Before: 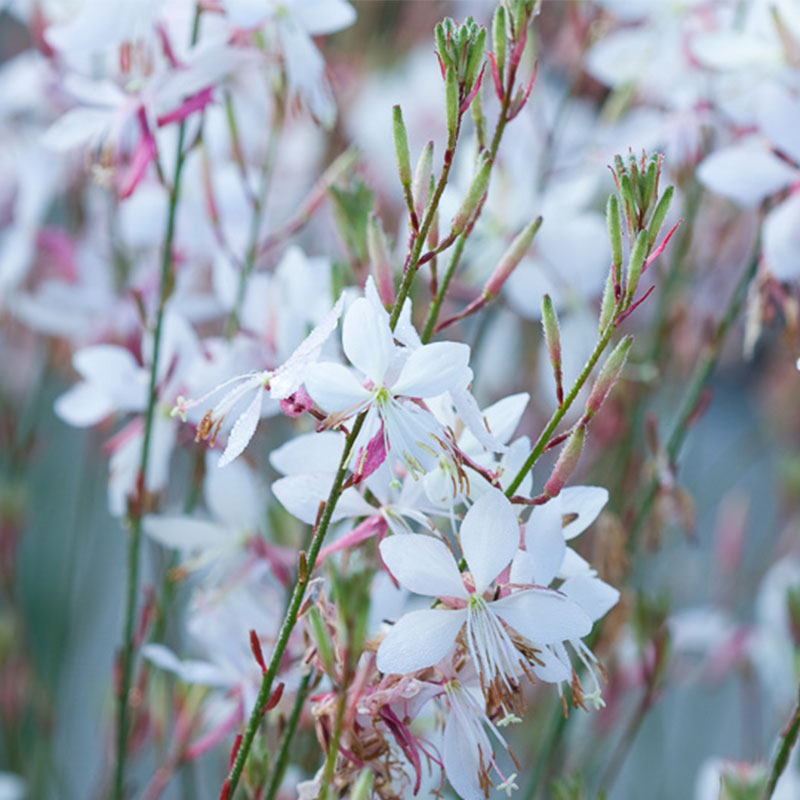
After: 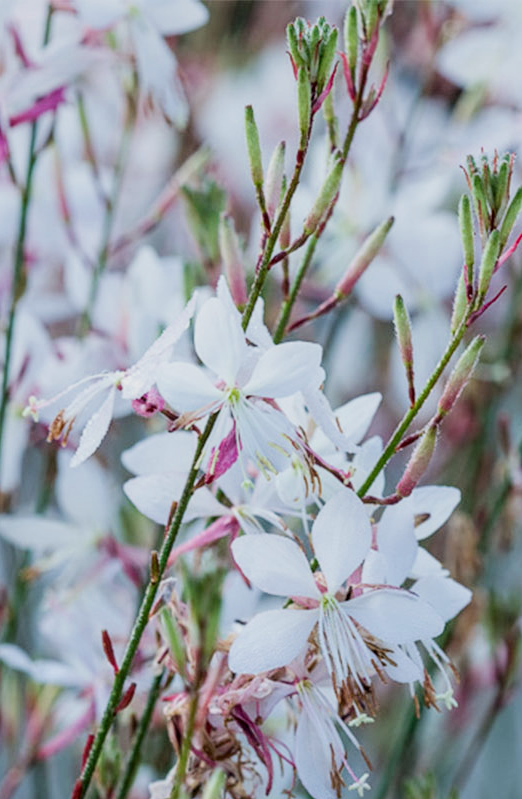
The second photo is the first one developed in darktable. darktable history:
filmic rgb: middle gray luminance 28.74%, black relative exposure -10.39 EV, white relative exposure 5.5 EV, threshold 5.97 EV, target black luminance 0%, hardness 3.93, latitude 1.94%, contrast 1.126, highlights saturation mix 6.22%, shadows ↔ highlights balance 15.1%, enable highlight reconstruction true
local contrast: highlights 62%, detail 143%, midtone range 0.427
crop and rotate: left 18.561%, right 16.094%
